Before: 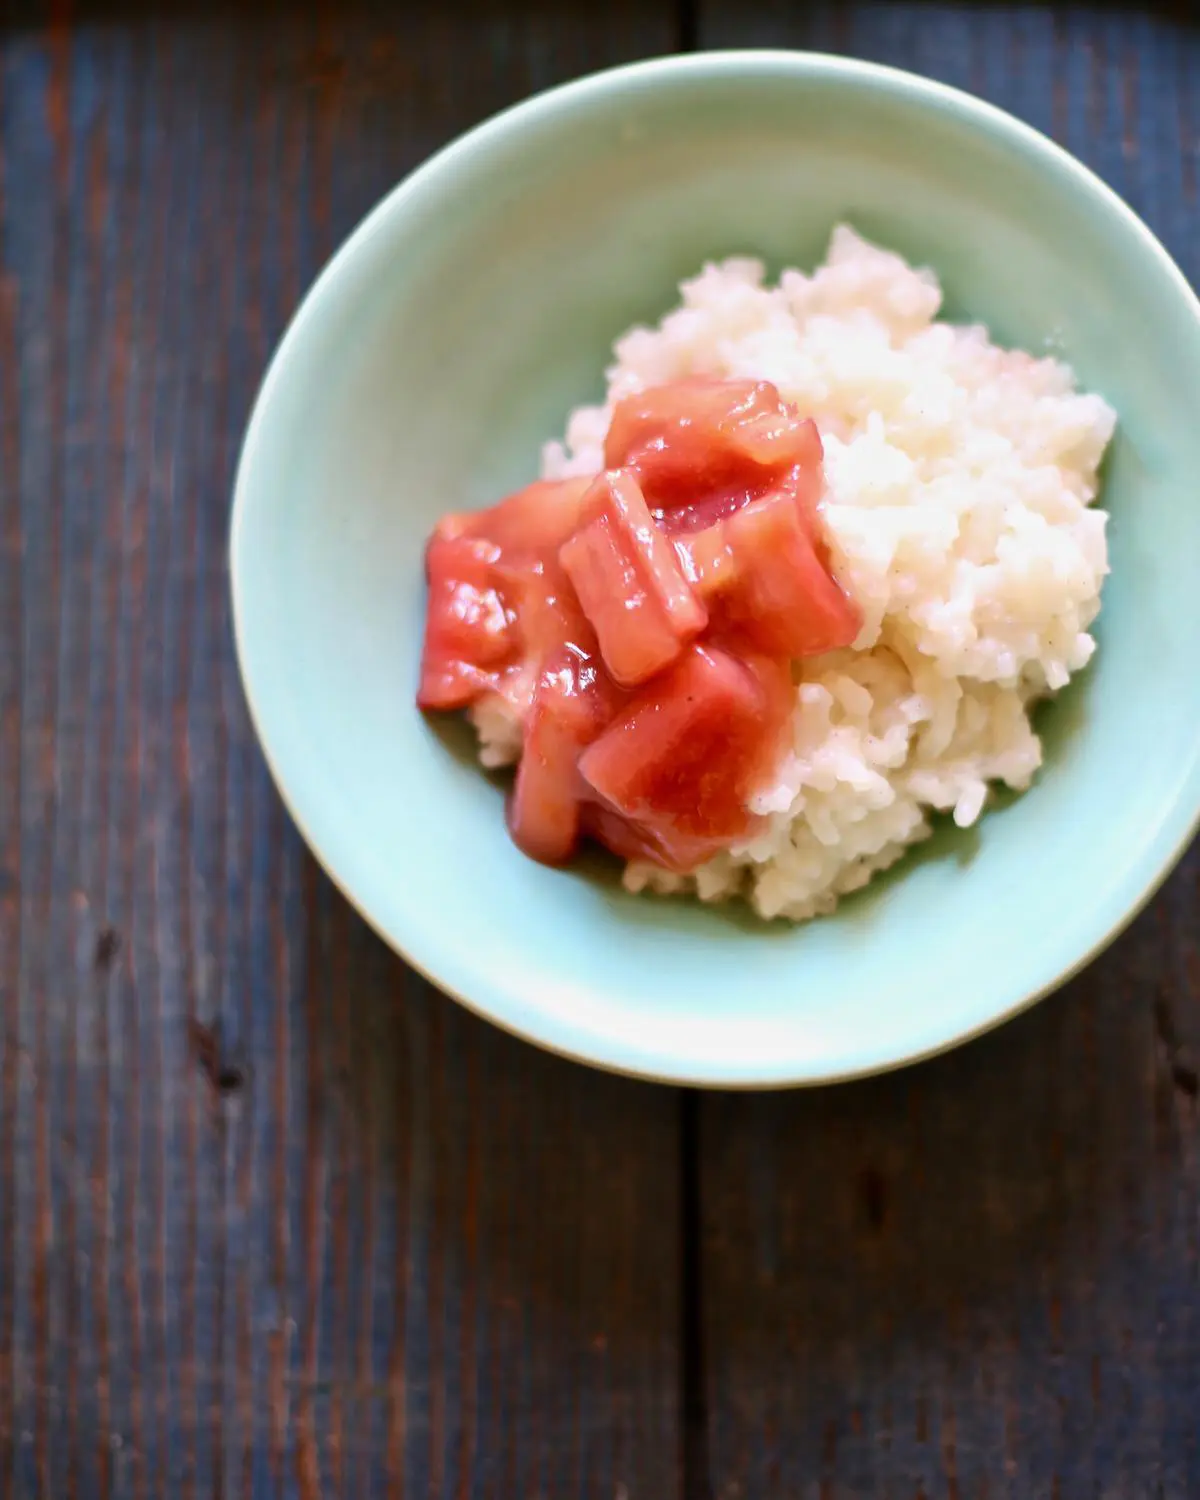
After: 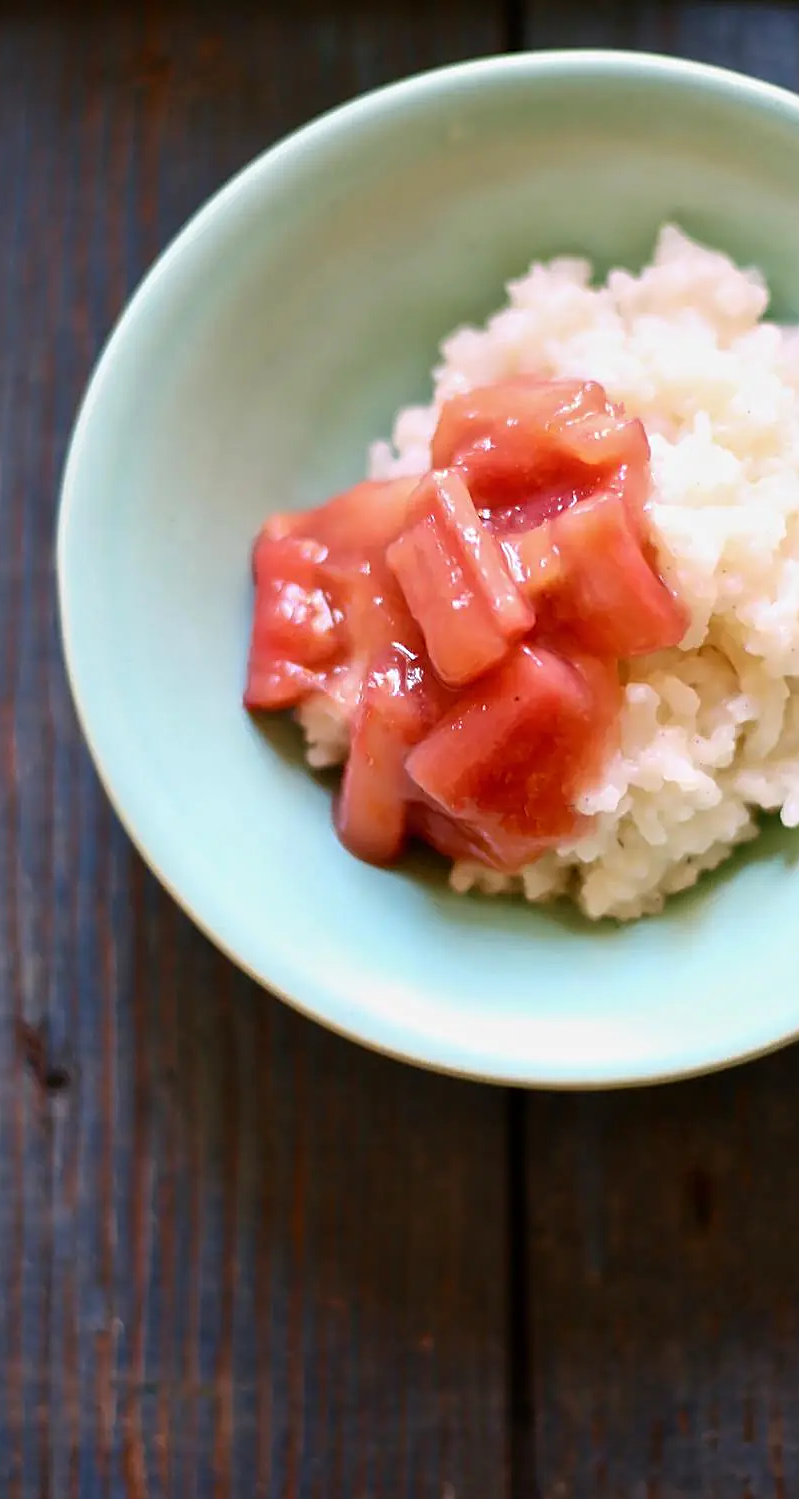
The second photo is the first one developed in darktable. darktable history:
sharpen: on, module defaults
crop and rotate: left 14.436%, right 18.898%
